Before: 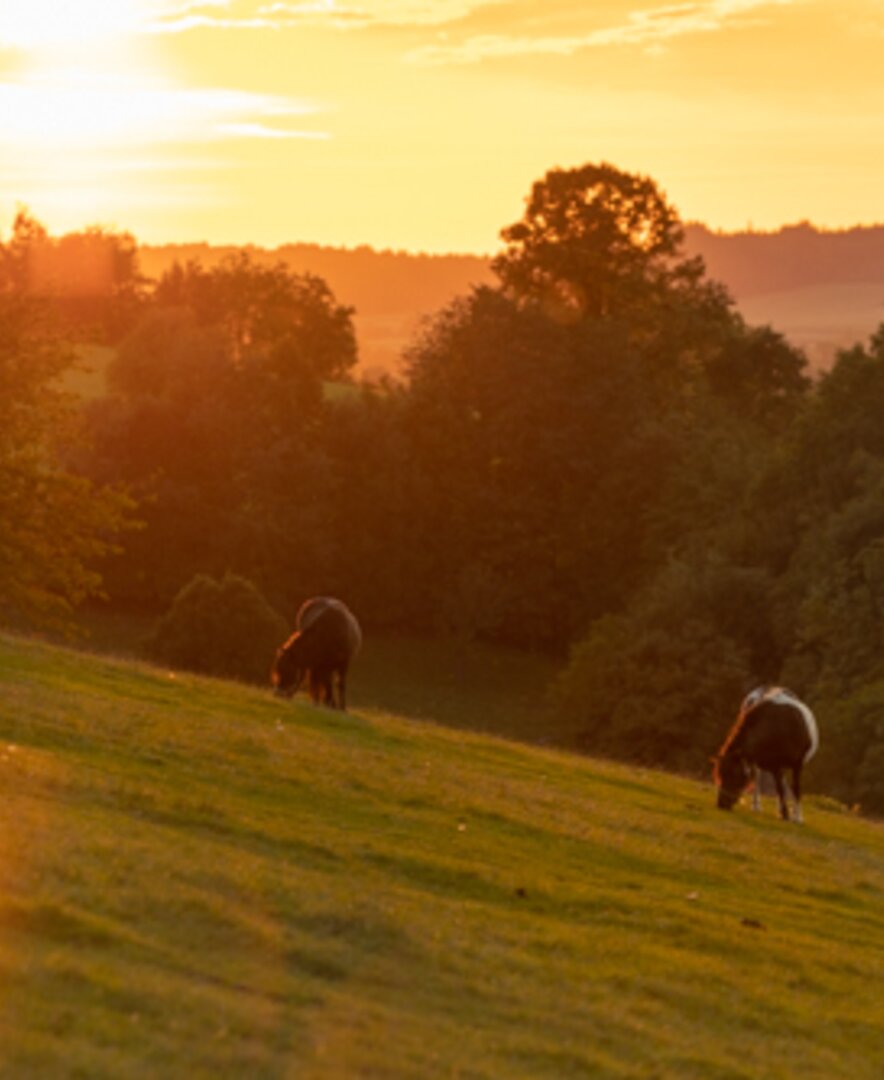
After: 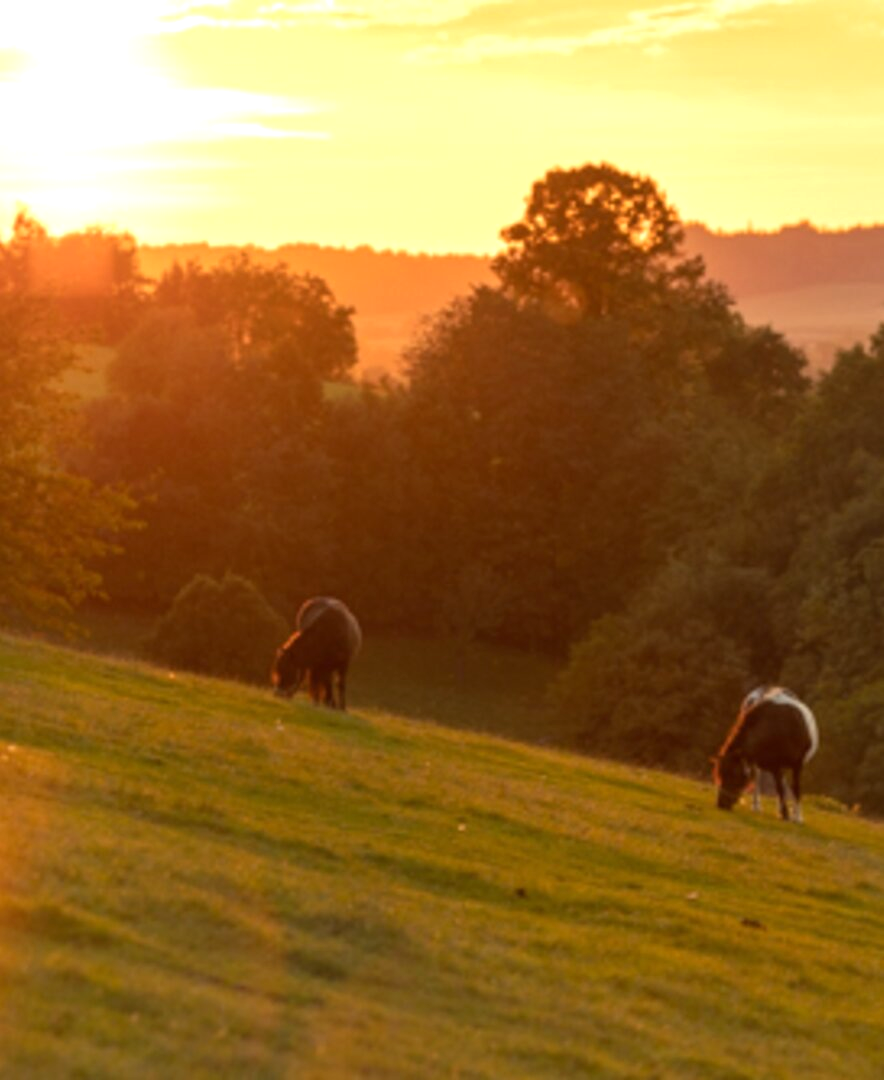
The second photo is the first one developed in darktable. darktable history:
exposure: exposure 0.378 EV, compensate highlight preservation false
